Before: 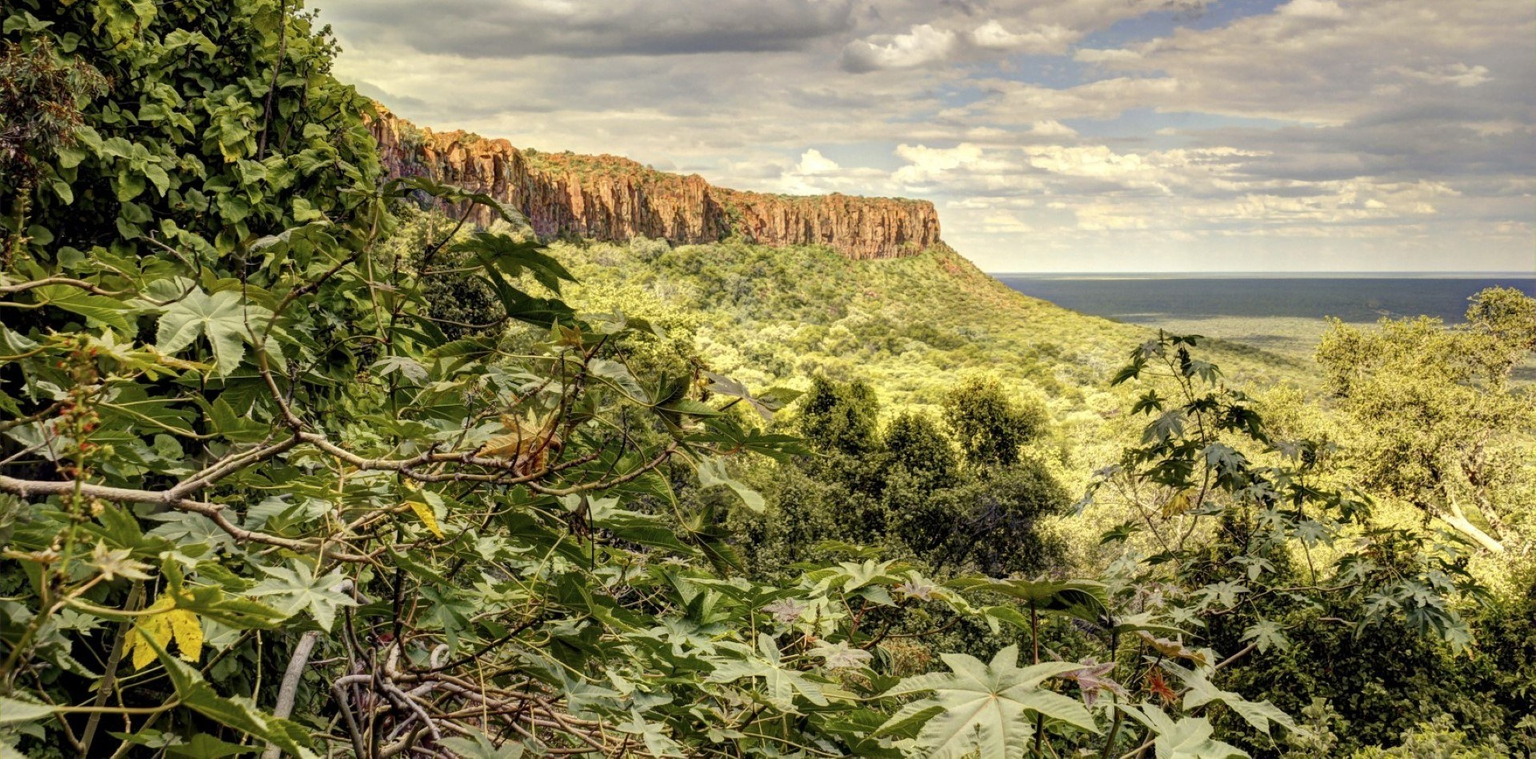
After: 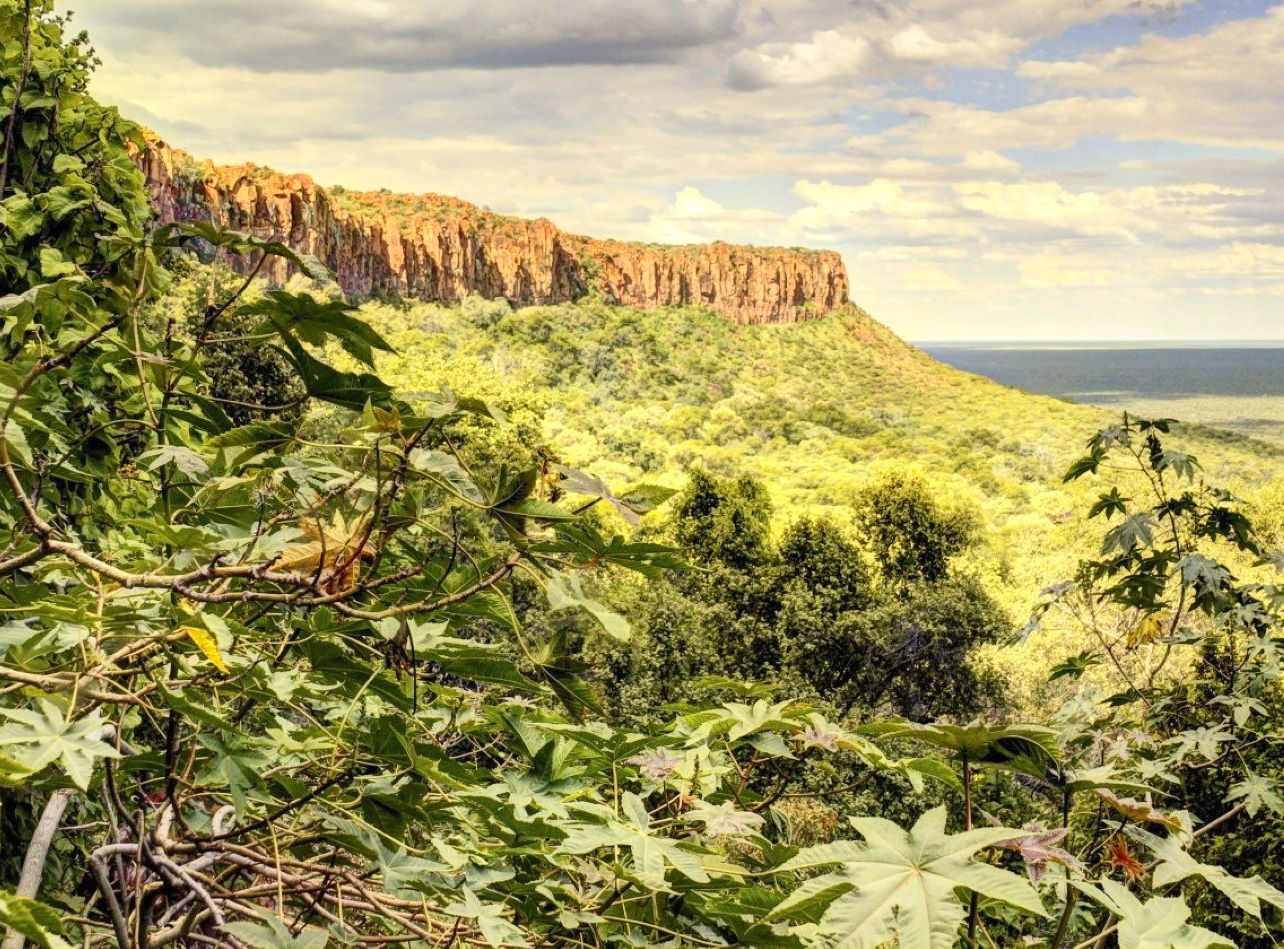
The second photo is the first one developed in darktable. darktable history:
crop: left 17.005%, right 16.114%
contrast brightness saturation: contrast 0.197, brightness 0.161, saturation 0.22
